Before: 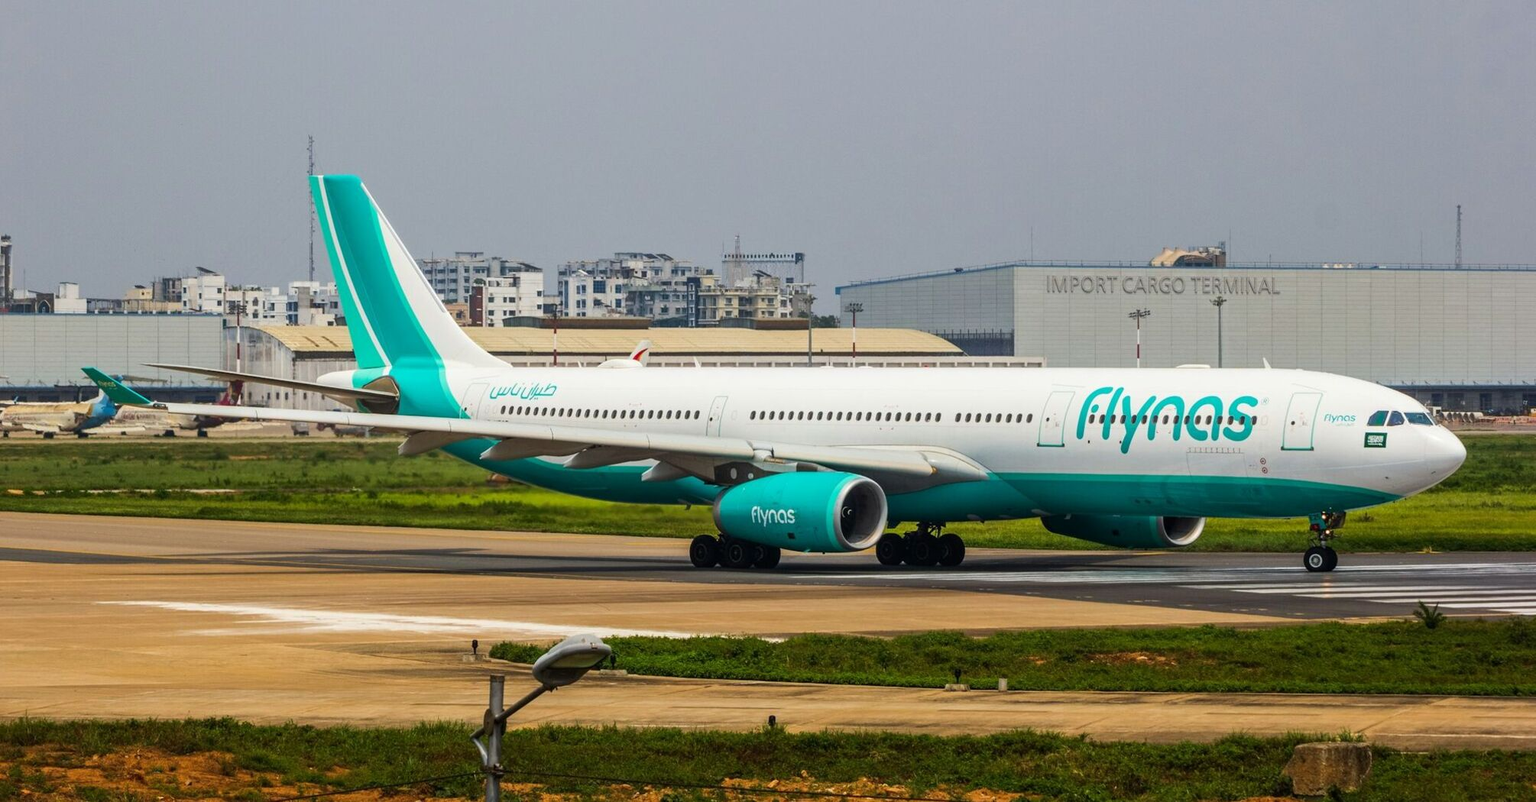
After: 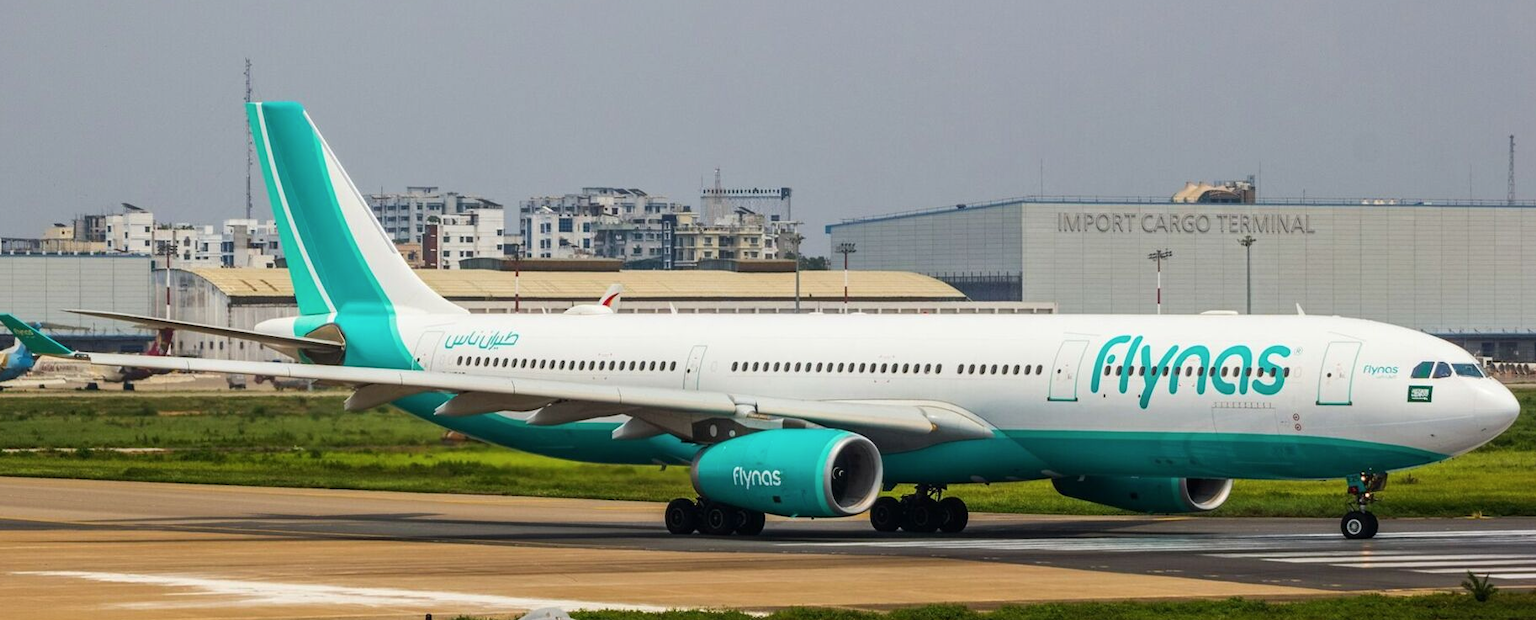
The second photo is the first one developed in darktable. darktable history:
contrast brightness saturation: saturation -0.04
crop: left 5.596%, top 10.314%, right 3.534%, bottom 19.395%
